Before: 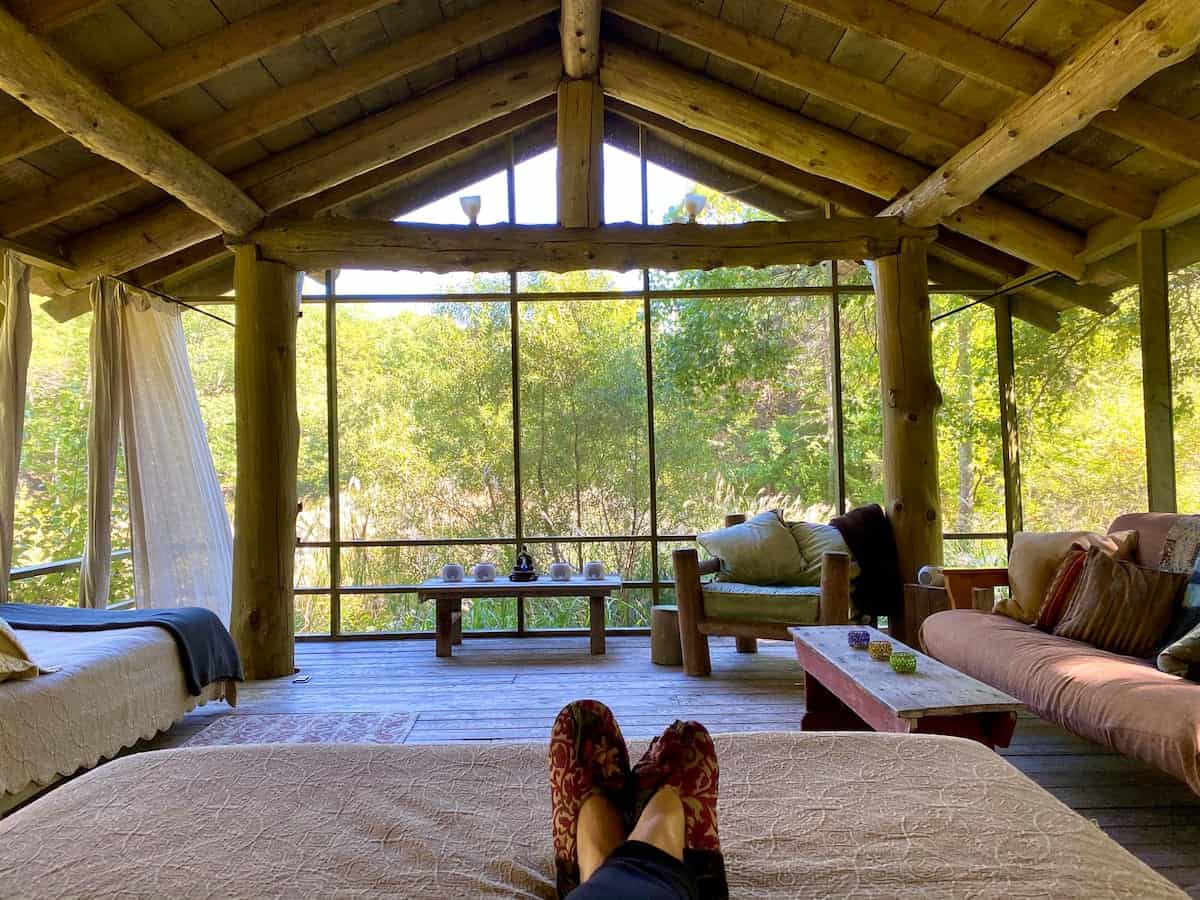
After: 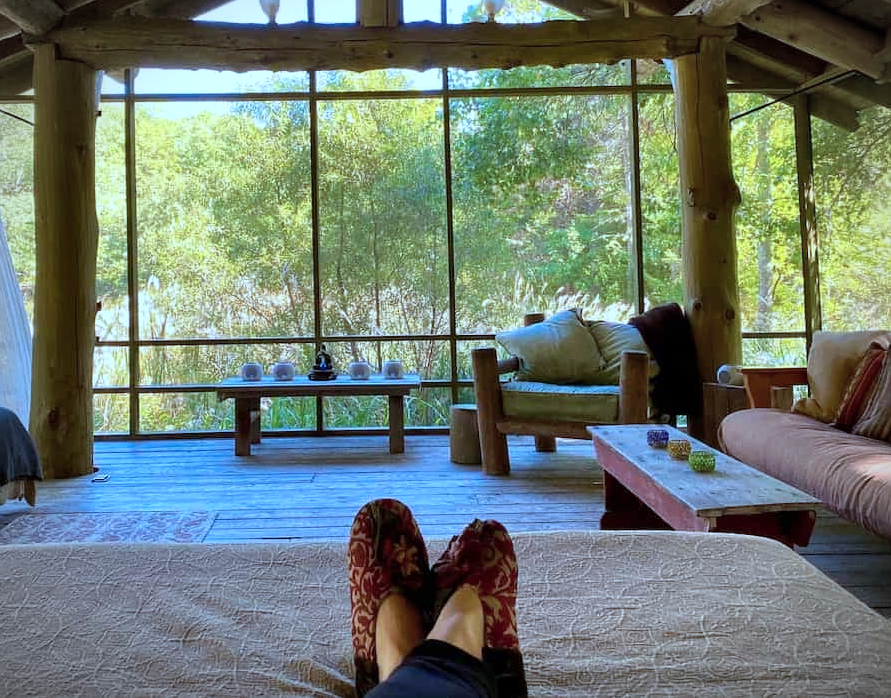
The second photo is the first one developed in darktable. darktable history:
vignetting: fall-off start 89.36%, fall-off radius 43.44%, width/height ratio 1.164
color correction: highlights a* -9.8, highlights b* -21.95
shadows and highlights: low approximation 0.01, soften with gaussian
crop: left 16.833%, top 22.406%, right 8.852%
color balance rgb: shadows lift › luminance 0.979%, shadows lift › chroma 0.275%, shadows lift › hue 21.82°, power › hue 72.35°, perceptual saturation grading › global saturation 0.813%
